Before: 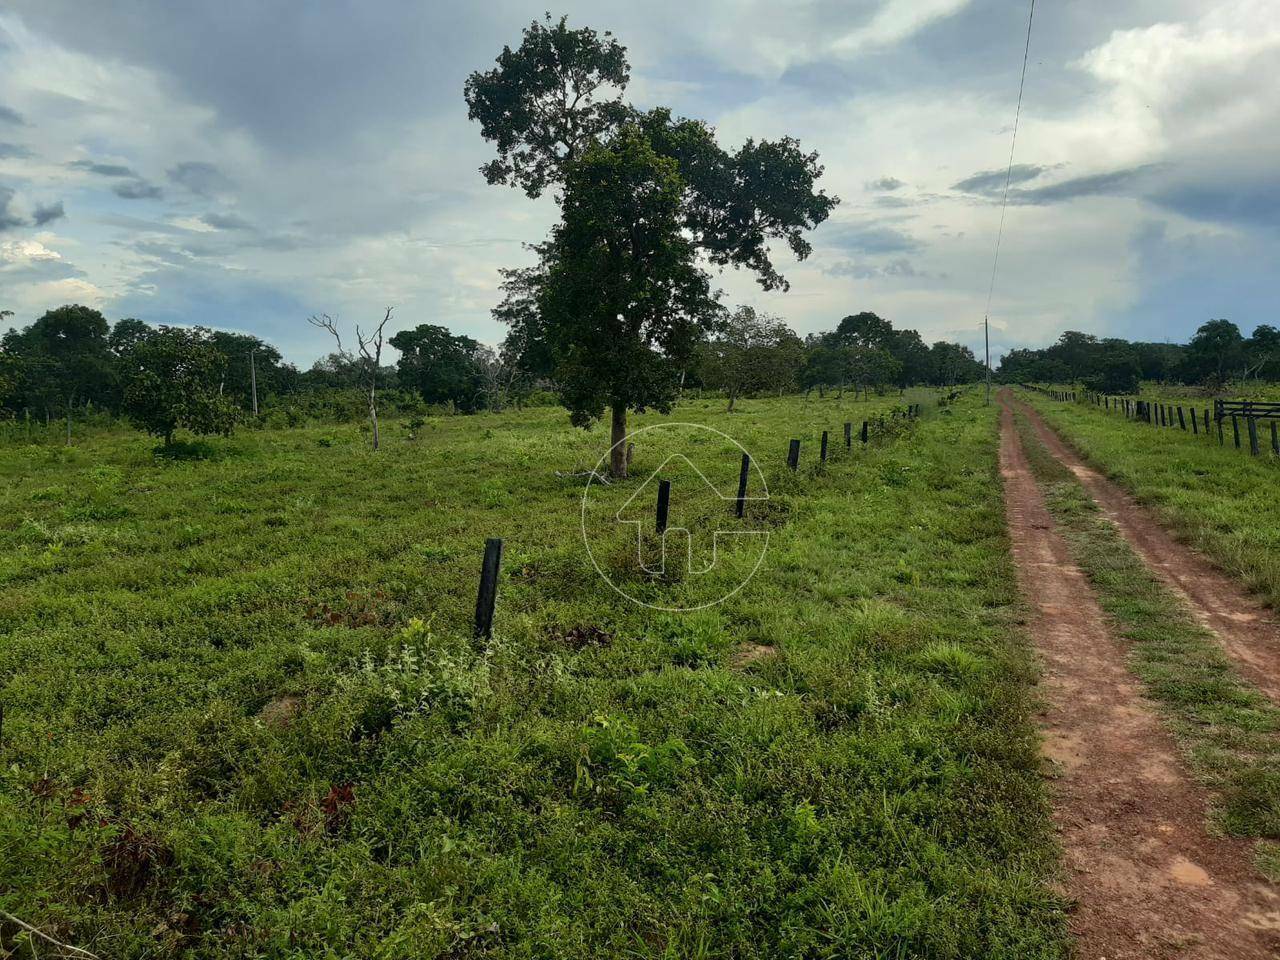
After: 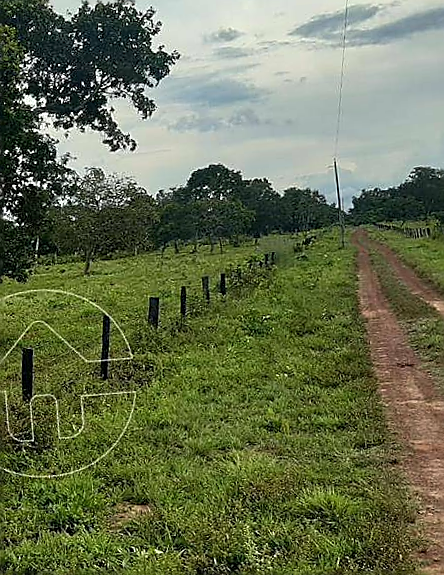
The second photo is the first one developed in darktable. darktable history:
rotate and perspective: rotation -4.57°, crop left 0.054, crop right 0.944, crop top 0.087, crop bottom 0.914
crop and rotate: left 49.936%, top 10.094%, right 13.136%, bottom 24.256%
sharpen: radius 1.4, amount 1.25, threshold 0.7
